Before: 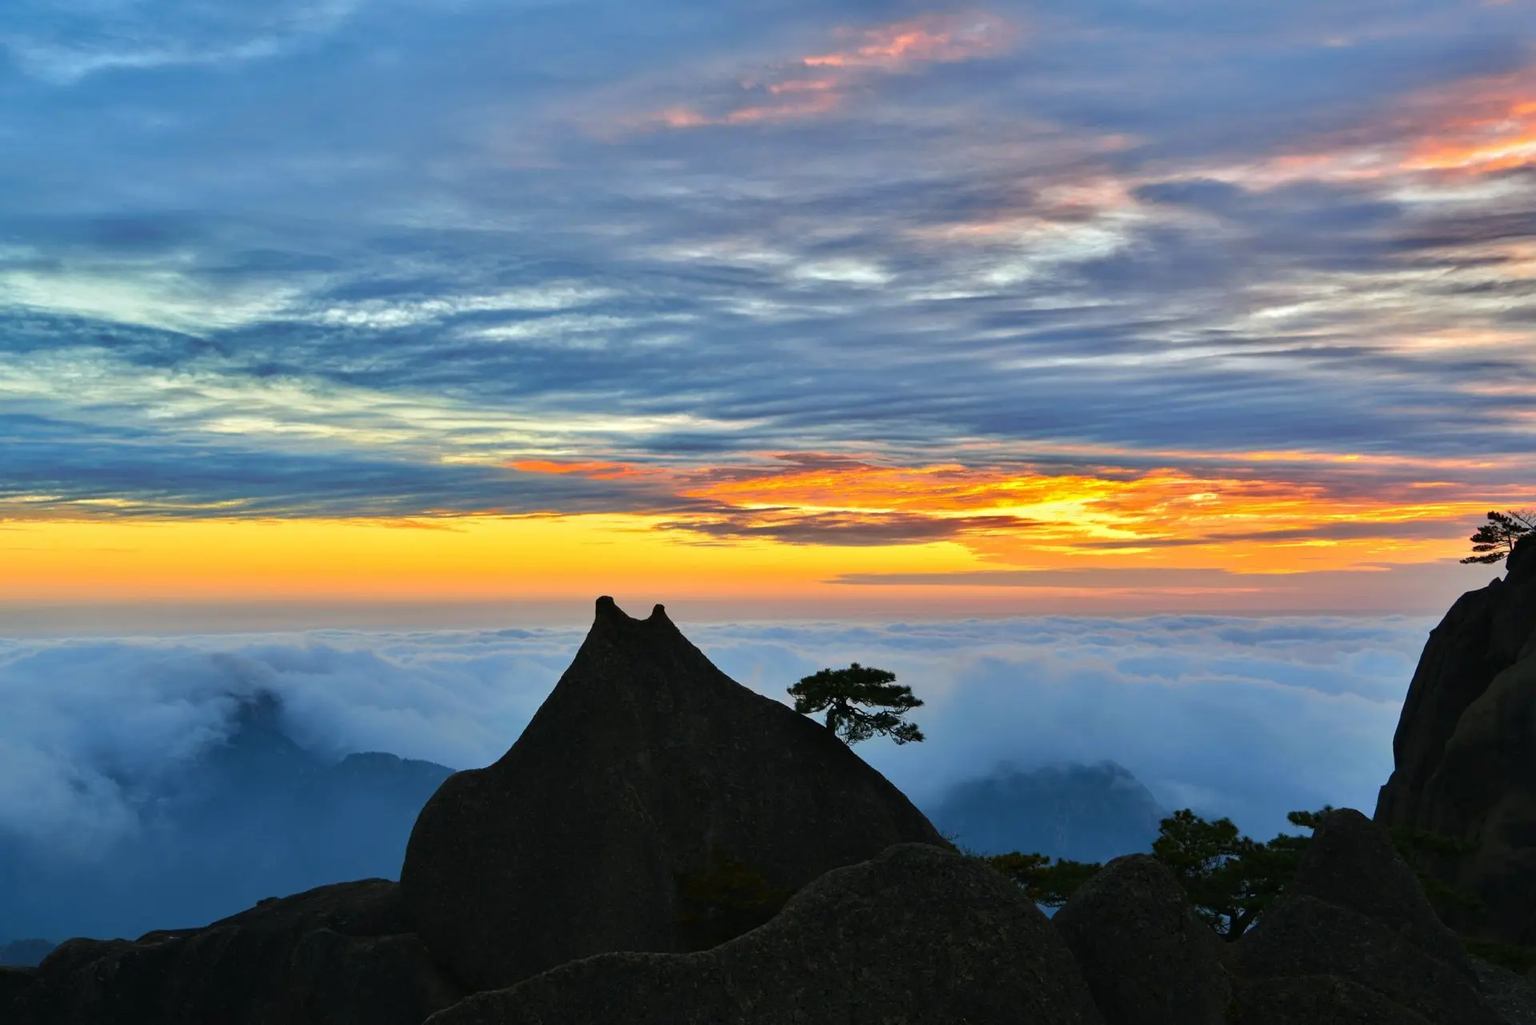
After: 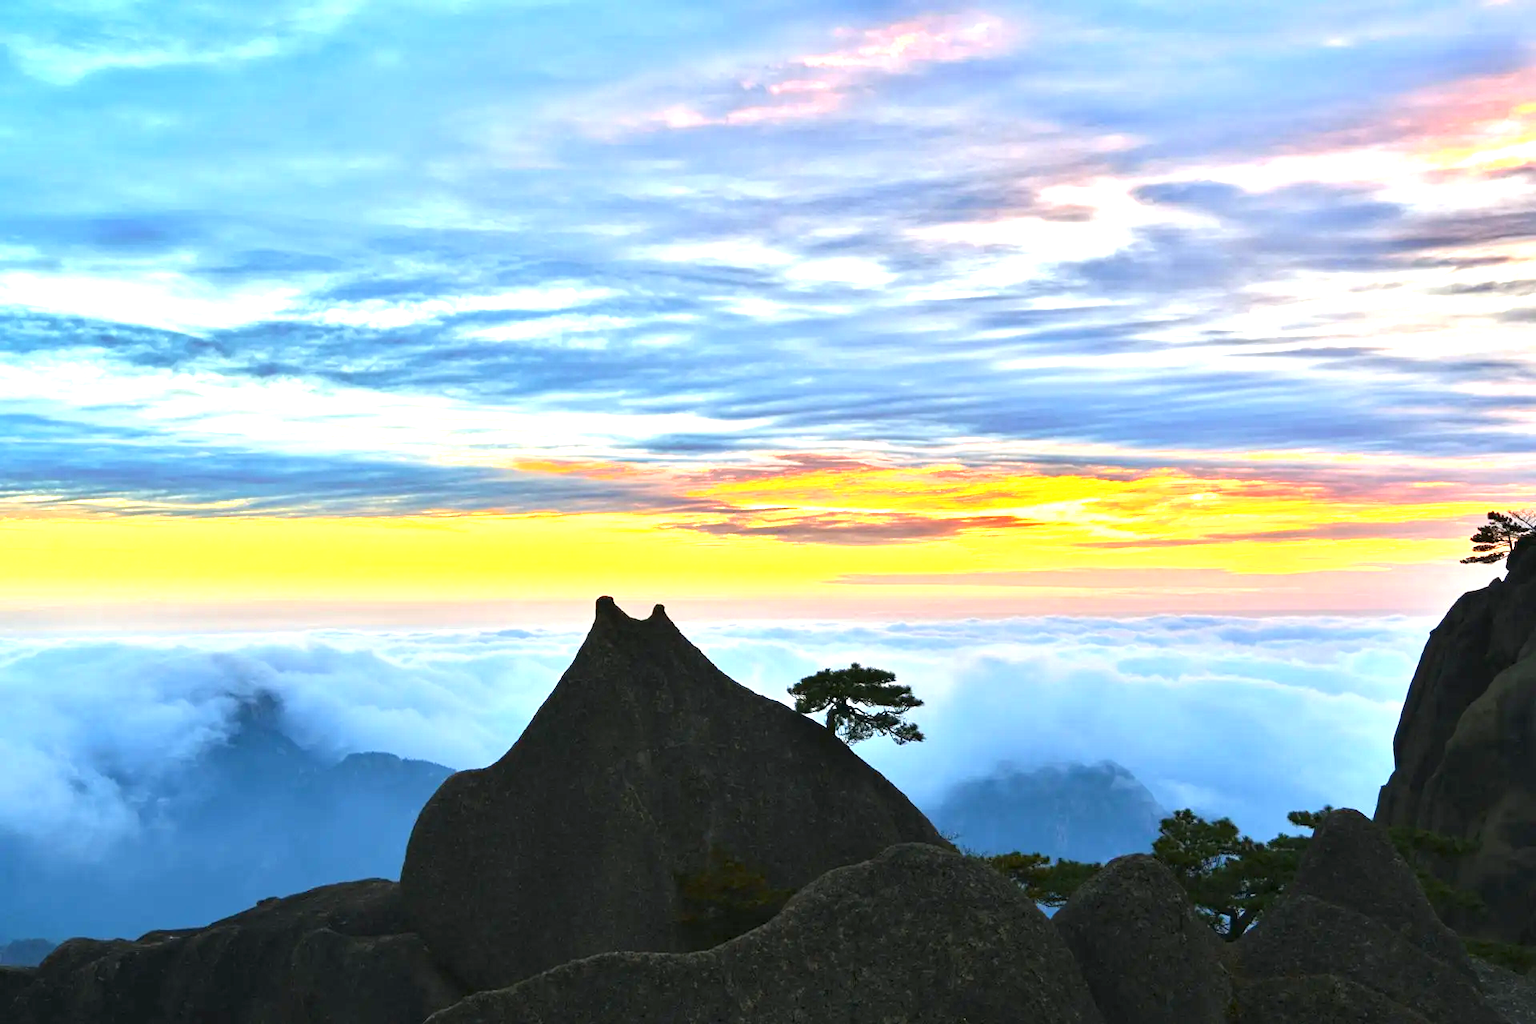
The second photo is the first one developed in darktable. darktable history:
local contrast: highlights 100%, shadows 100%, detail 120%, midtone range 0.2
tone equalizer: on, module defaults
exposure: black level correction 0, exposure 1.5 EV, compensate exposure bias true, compensate highlight preservation false
